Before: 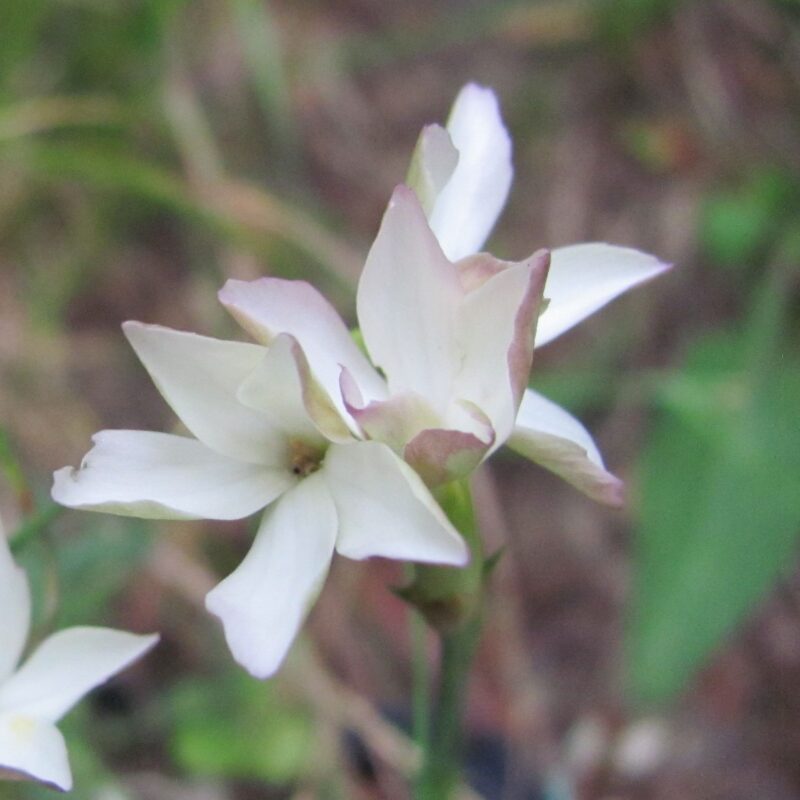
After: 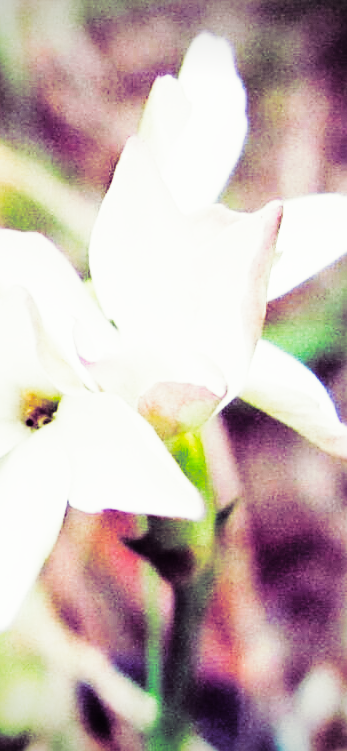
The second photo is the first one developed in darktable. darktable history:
split-toning: shadows › hue 277.2°, shadows › saturation 0.74
sharpen: on, module defaults
crop: left 33.452%, top 6.025%, right 23.155%
tone curve: curves: ch0 [(0, 0) (0.003, 0.01) (0.011, 0.012) (0.025, 0.012) (0.044, 0.017) (0.069, 0.021) (0.1, 0.025) (0.136, 0.03) (0.177, 0.037) (0.224, 0.052) (0.277, 0.092) (0.335, 0.16) (0.399, 0.3) (0.468, 0.463) (0.543, 0.639) (0.623, 0.796) (0.709, 0.904) (0.801, 0.962) (0.898, 0.988) (1, 1)], preserve colors none
vignetting: on, module defaults
exposure: black level correction 0.008, exposure 0.979 EV, compensate highlight preservation false
tone equalizer: -8 EV 0.06 EV, smoothing diameter 25%, edges refinement/feathering 10, preserve details guided filter
sigmoid: skew -0.2, preserve hue 0%, red attenuation 0.1, red rotation 0.035, green attenuation 0.1, green rotation -0.017, blue attenuation 0.15, blue rotation -0.052, base primaries Rec2020
